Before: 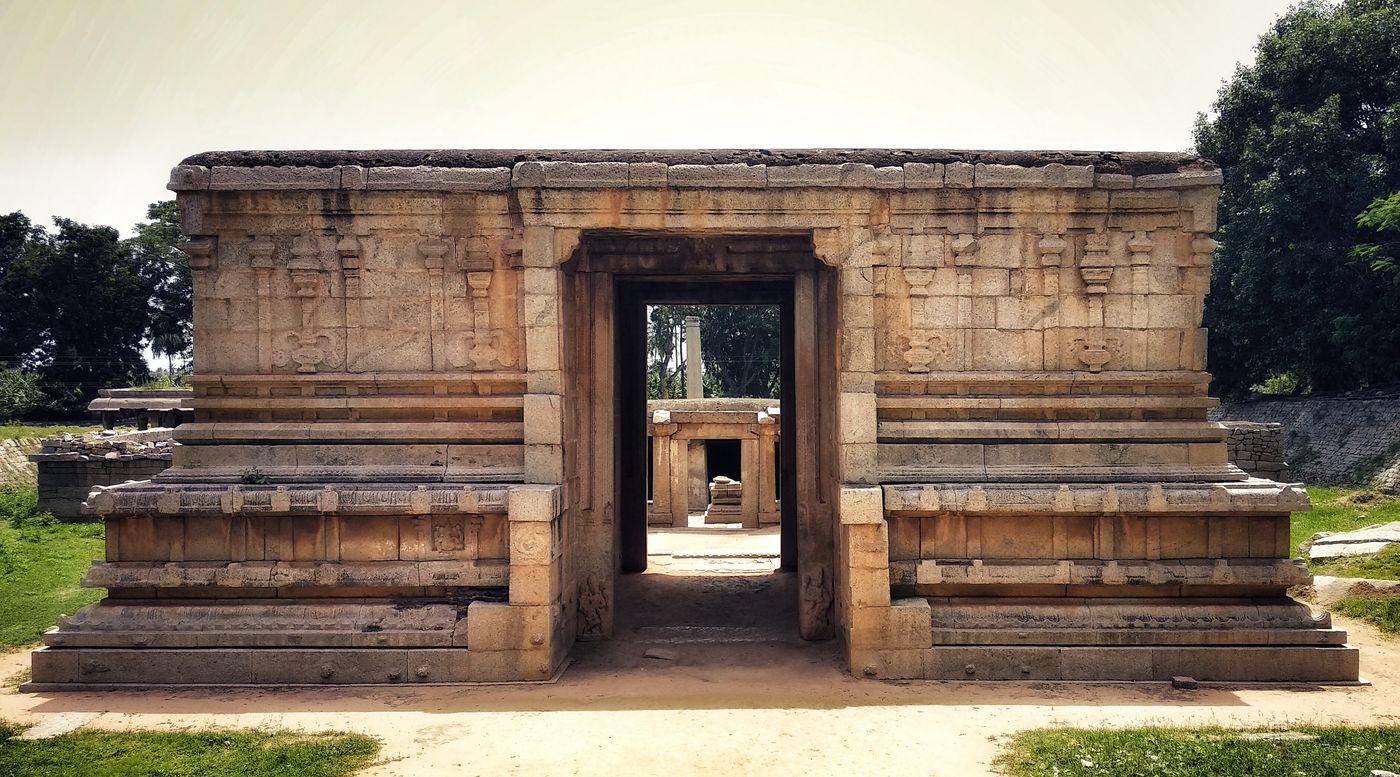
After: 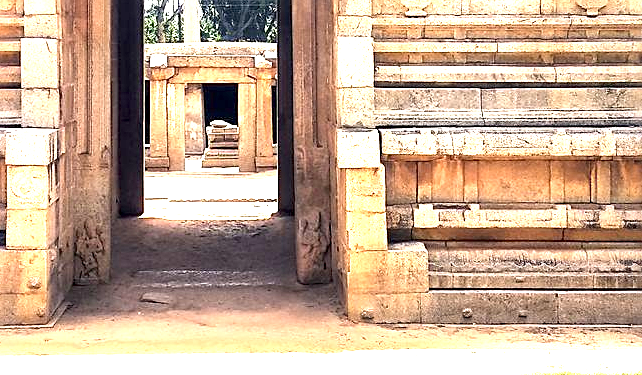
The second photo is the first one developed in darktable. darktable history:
crop: left 35.976%, top 45.819%, right 18.162%, bottom 5.807%
sharpen: on, module defaults
exposure: black level correction 0.001, exposure 2 EV, compensate highlight preservation false
